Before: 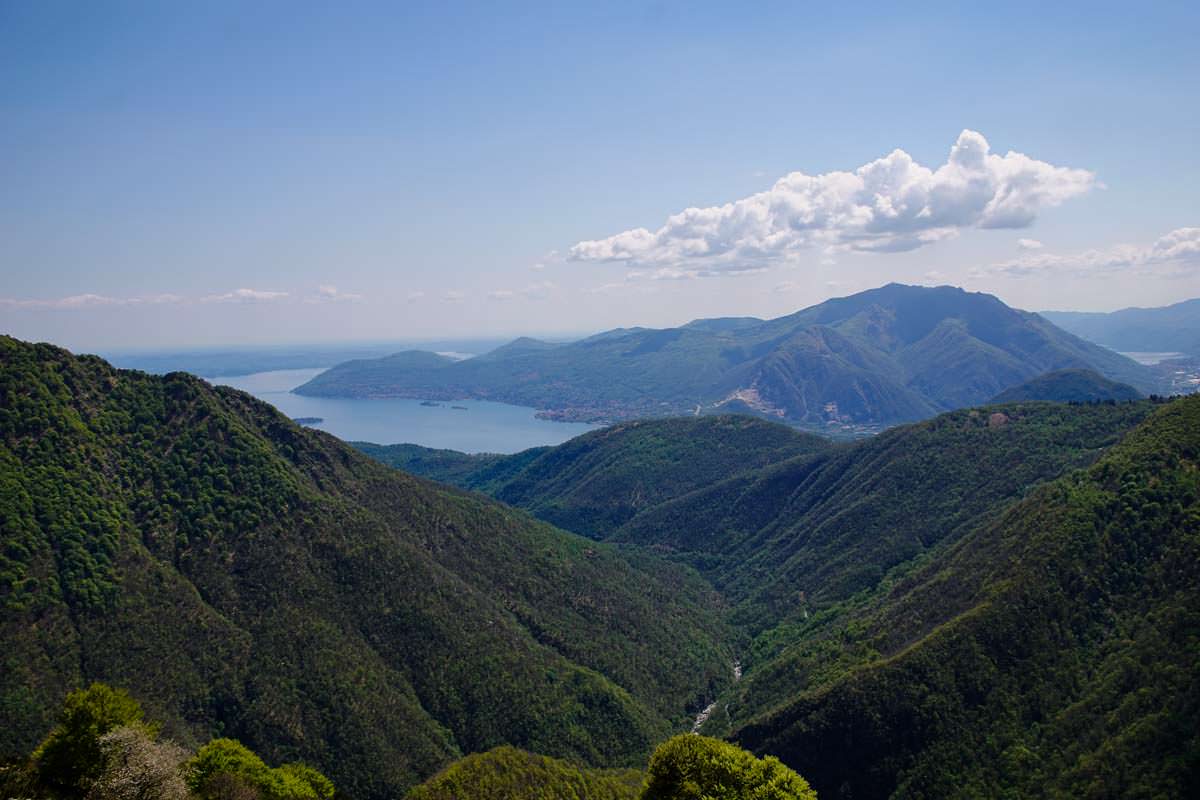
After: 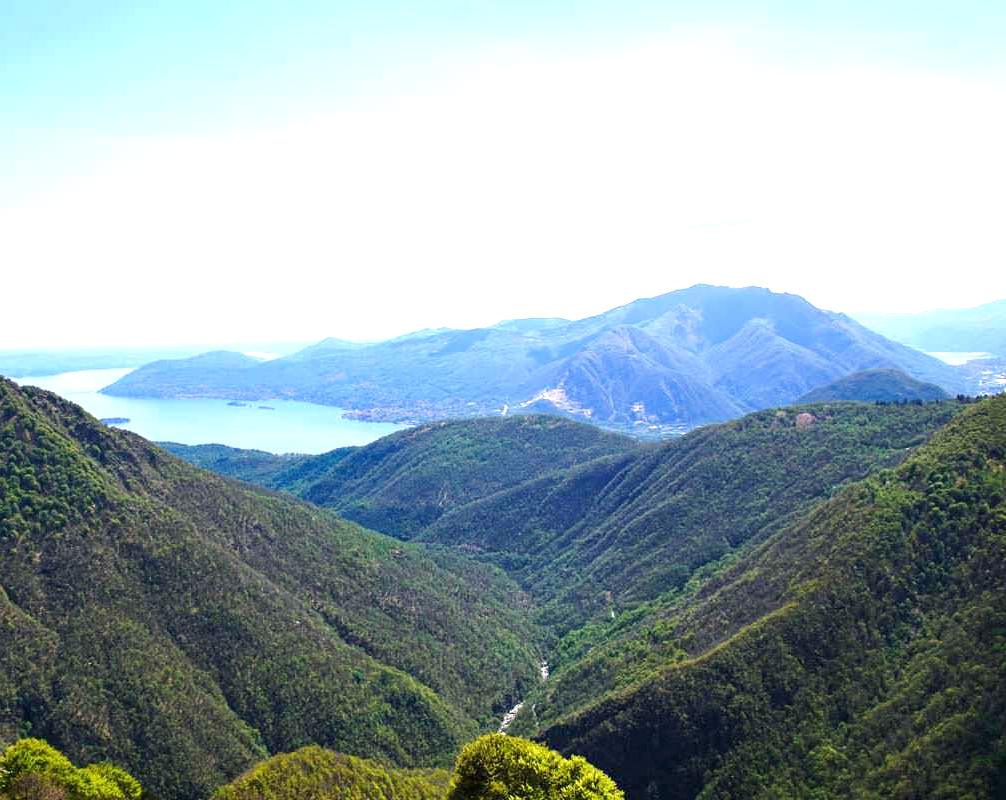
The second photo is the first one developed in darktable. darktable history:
crop: left 16.108%
exposure: black level correction 0, exposure 1.738 EV, compensate exposure bias true, compensate highlight preservation false
